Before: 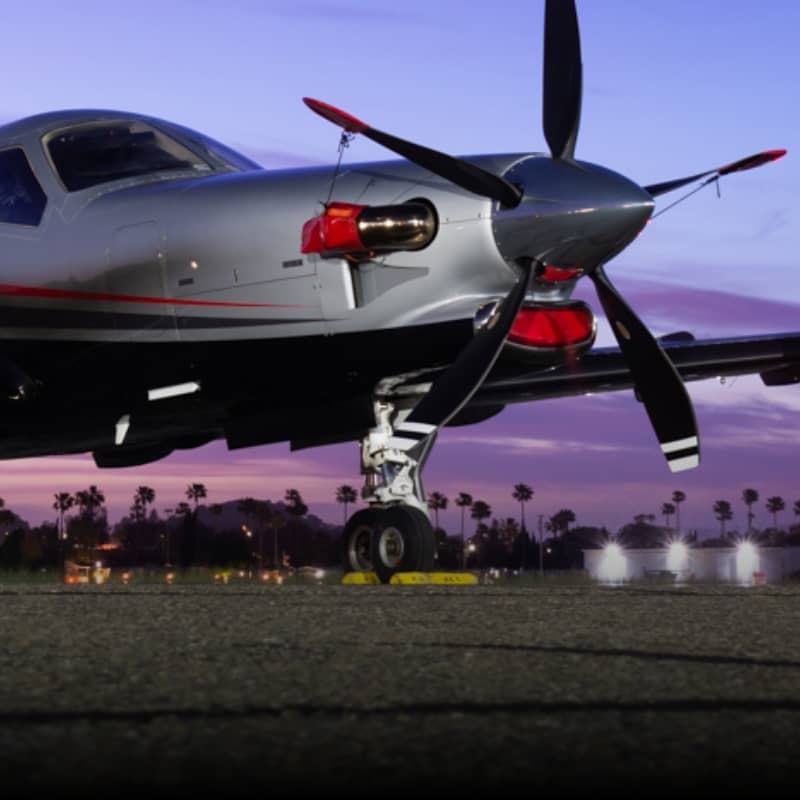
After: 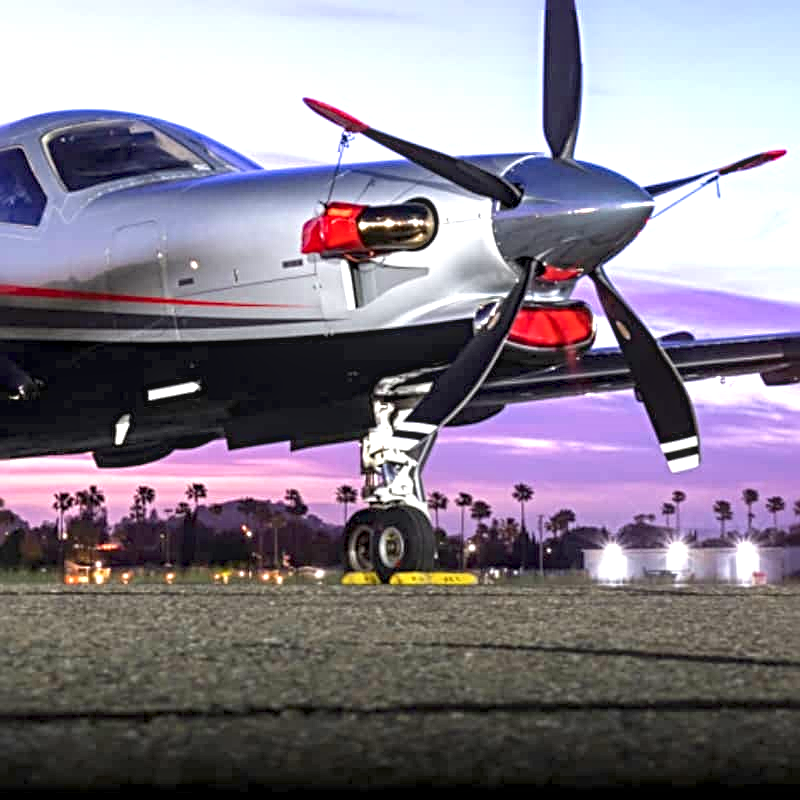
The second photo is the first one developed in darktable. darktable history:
exposure: black level correction 0.001, exposure 1.651 EV, compensate exposure bias true, compensate highlight preservation false
color balance rgb: perceptual saturation grading › global saturation 0.754%, contrast -9.839%
sharpen: radius 3.982
local contrast: detail 130%
